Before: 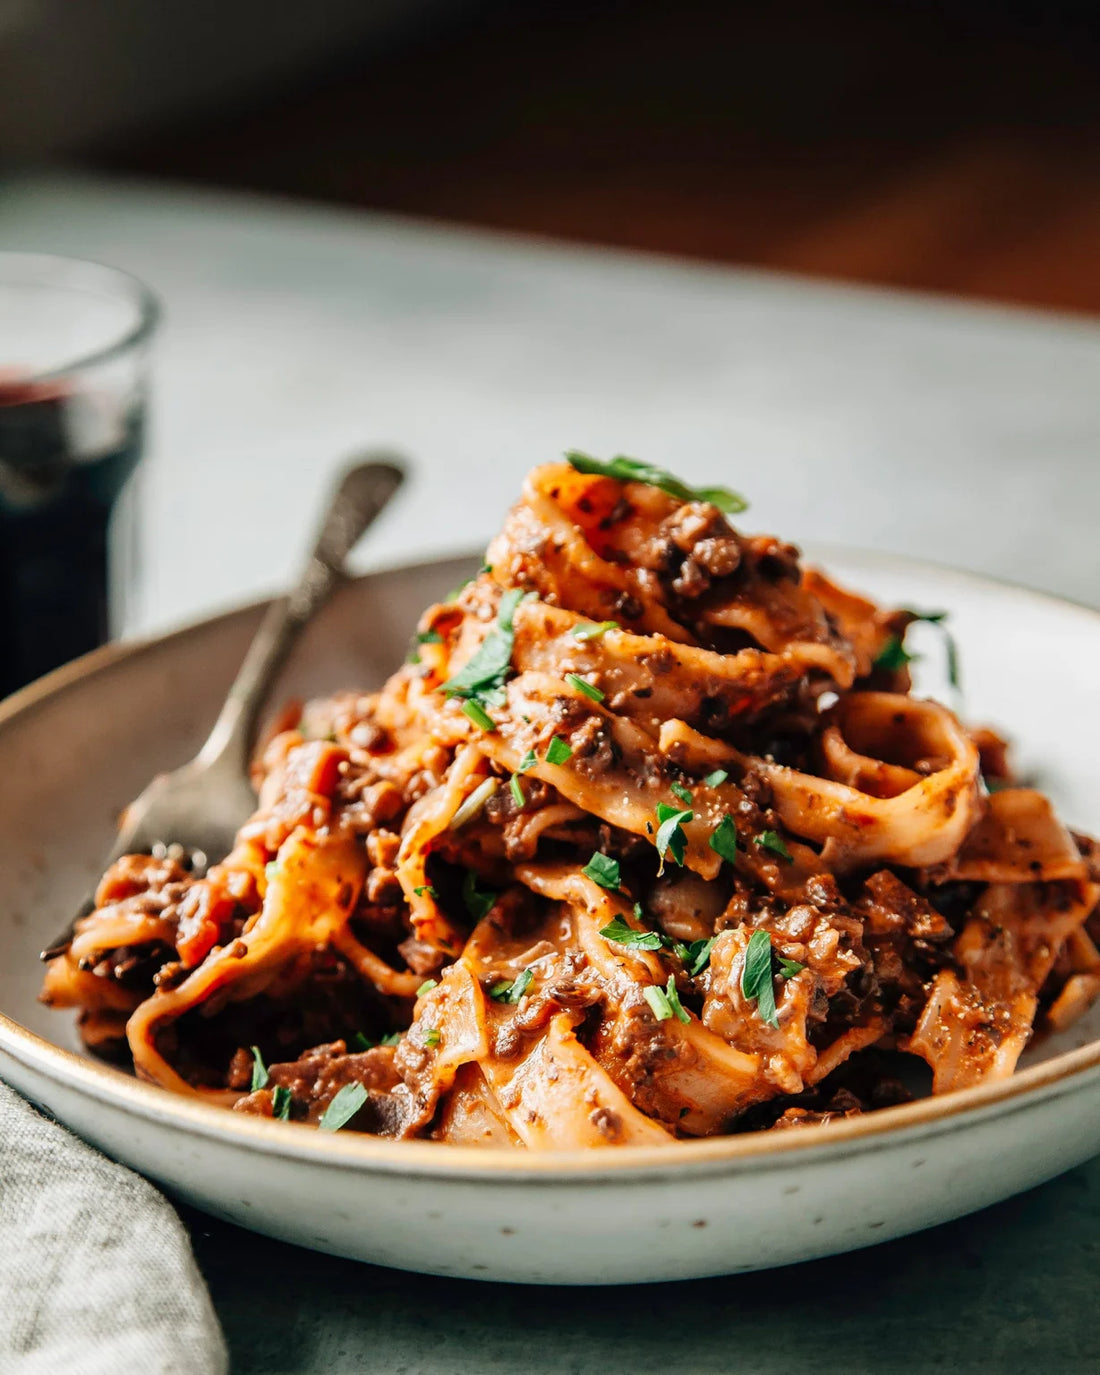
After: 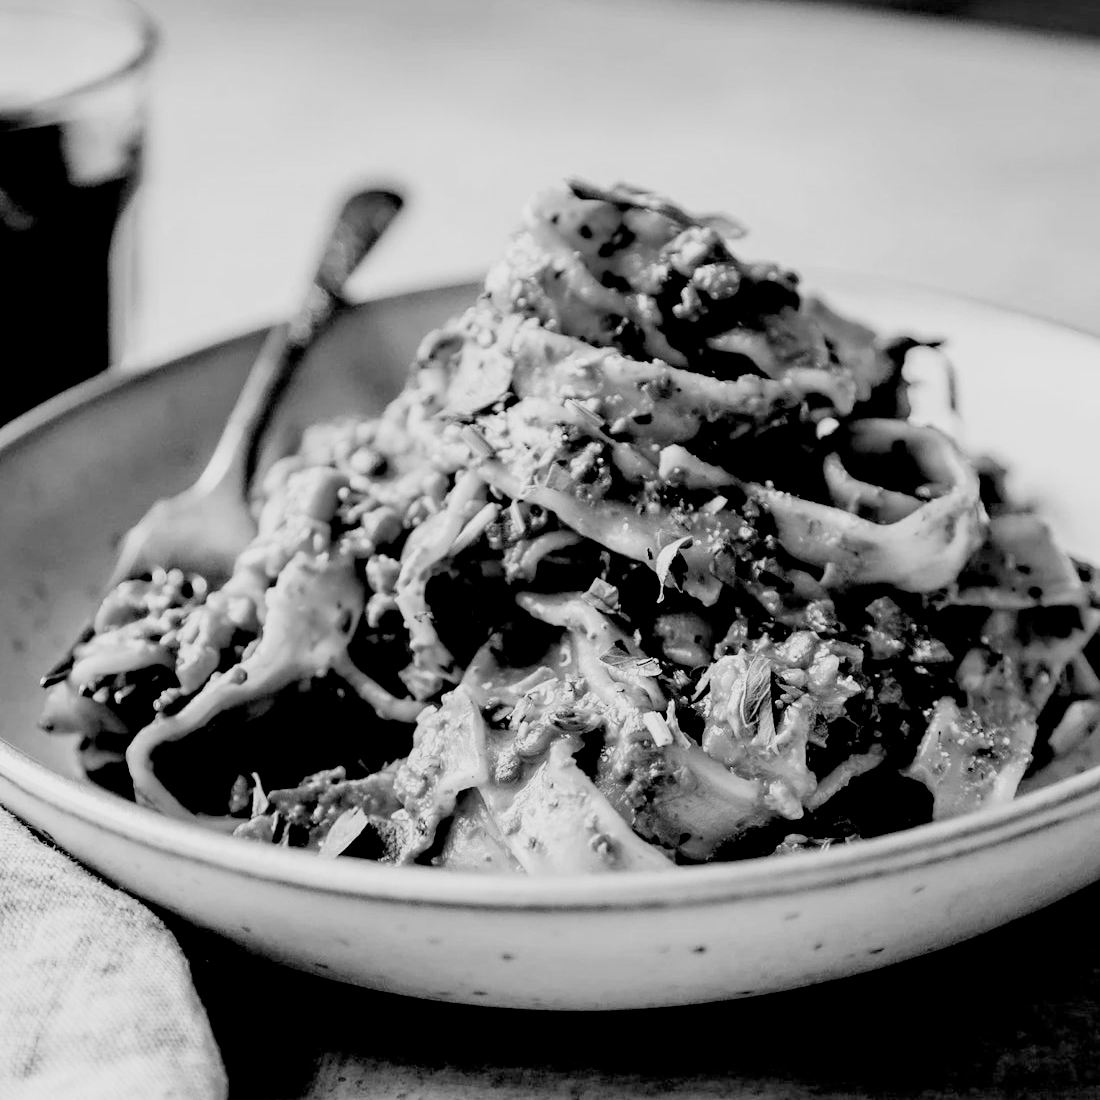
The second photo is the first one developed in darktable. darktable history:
monochrome: a -3.63, b -0.465
crop and rotate: top 19.998%
exposure: black level correction 0, exposure 0.7 EV, compensate exposure bias true, compensate highlight preservation false
white balance: emerald 1
filmic rgb: black relative exposure -7.15 EV, white relative exposure 5.36 EV, hardness 3.02, color science v6 (2022)
haze removal: compatibility mode true, adaptive false
rgb levels: levels [[0.034, 0.472, 0.904], [0, 0.5, 1], [0, 0.5, 1]]
